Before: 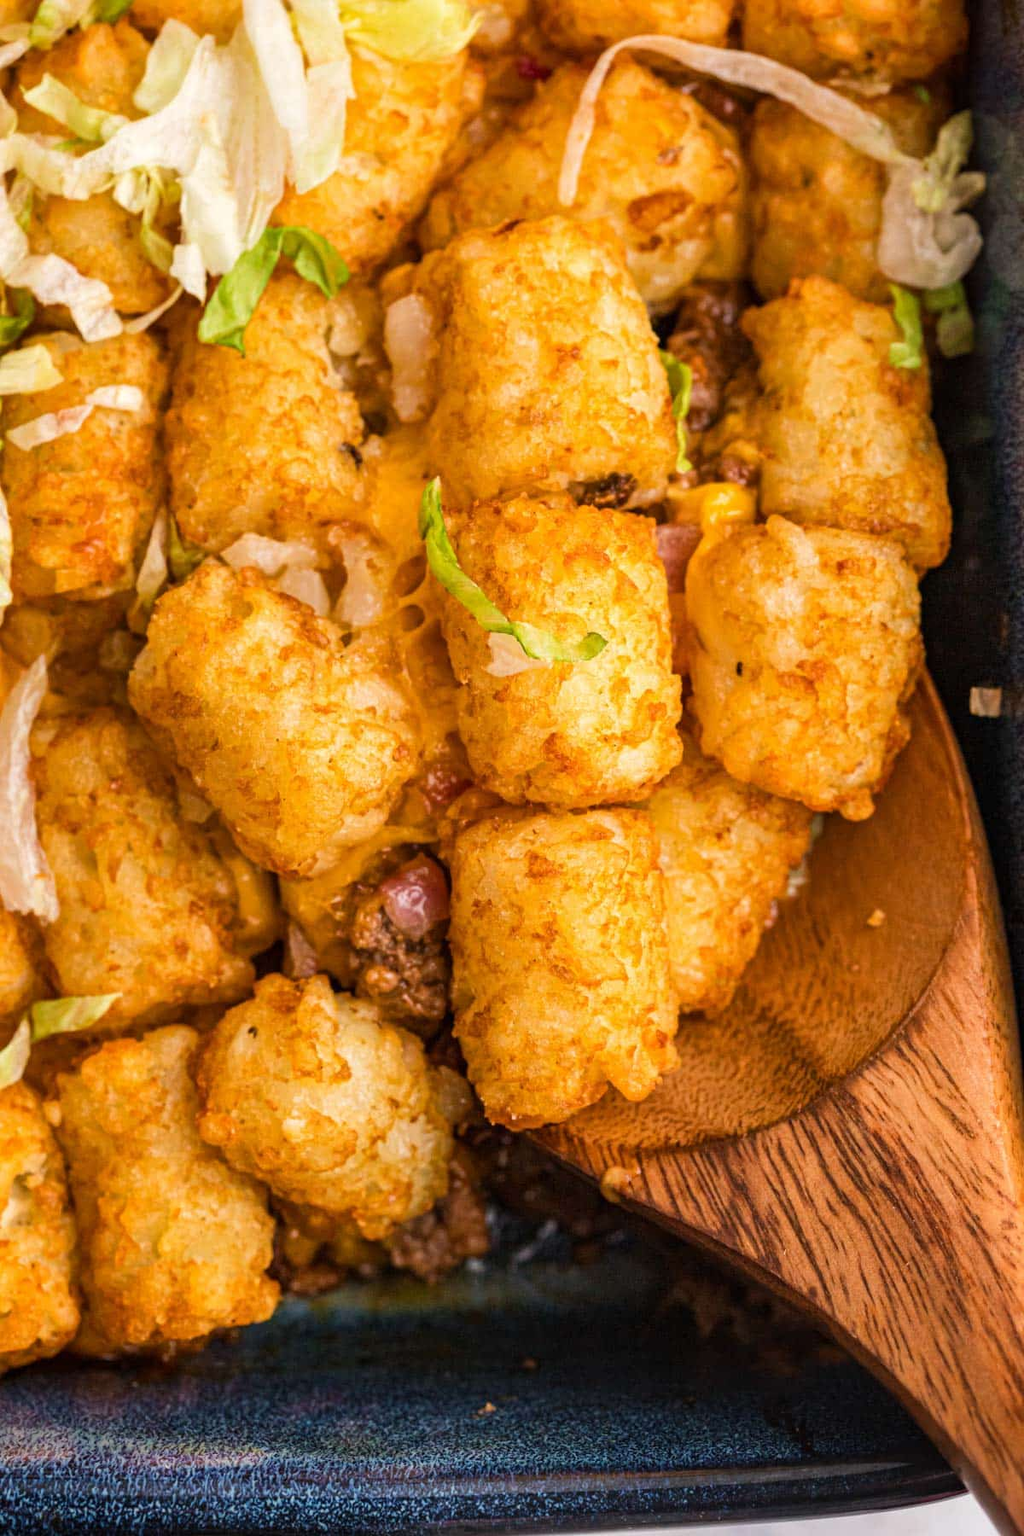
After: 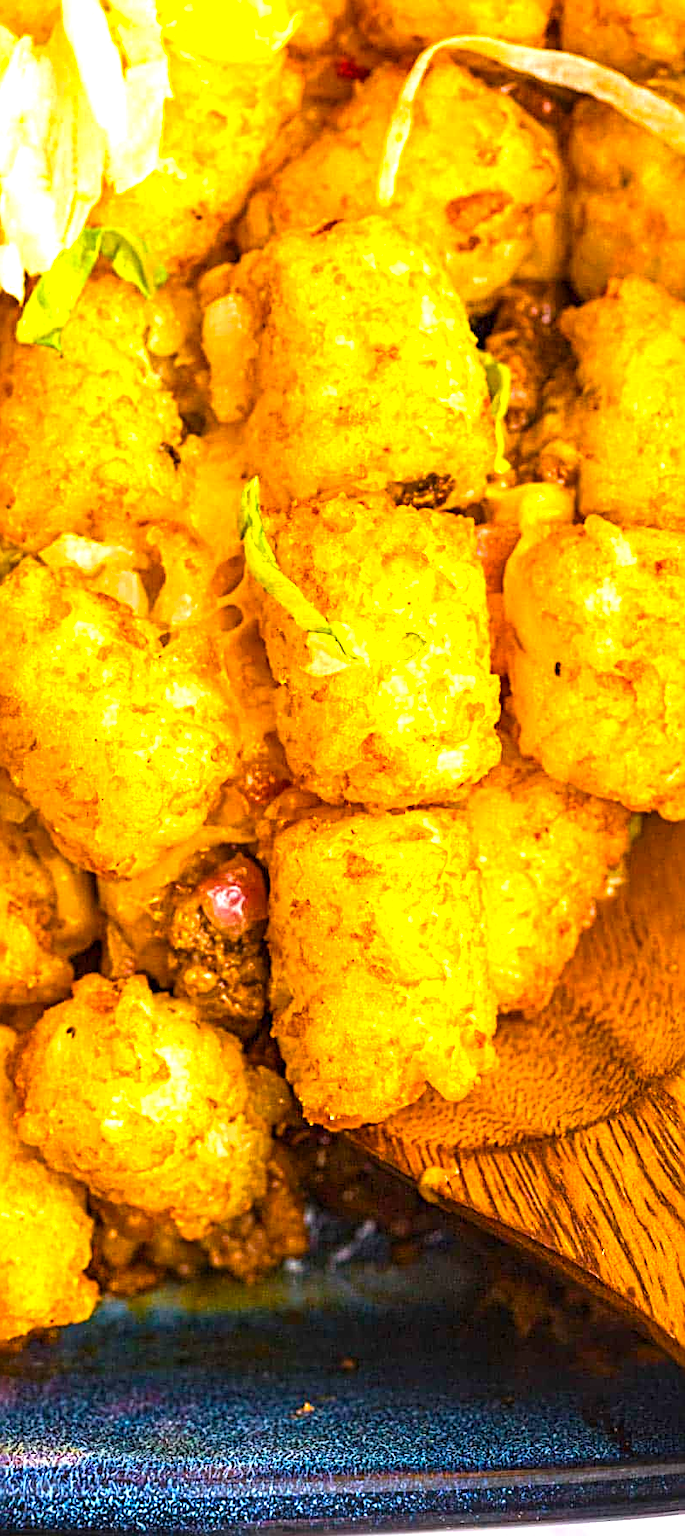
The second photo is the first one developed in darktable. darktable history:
crop and rotate: left 17.758%, right 15.317%
sharpen: radius 2.587, amount 0.697
color balance rgb: linear chroma grading › global chroma 15.296%, perceptual saturation grading › global saturation 30.417%, global vibrance 20%
exposure: black level correction 0, exposure 1 EV, compensate highlight preservation false
